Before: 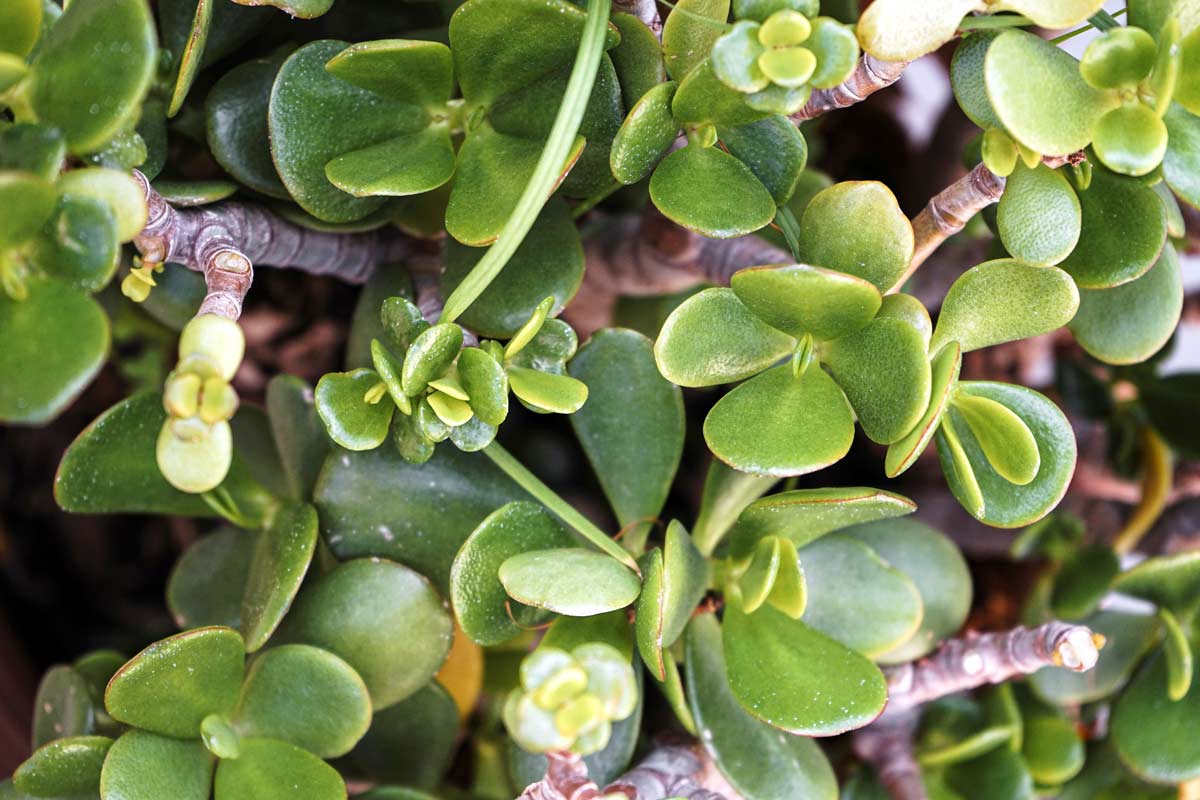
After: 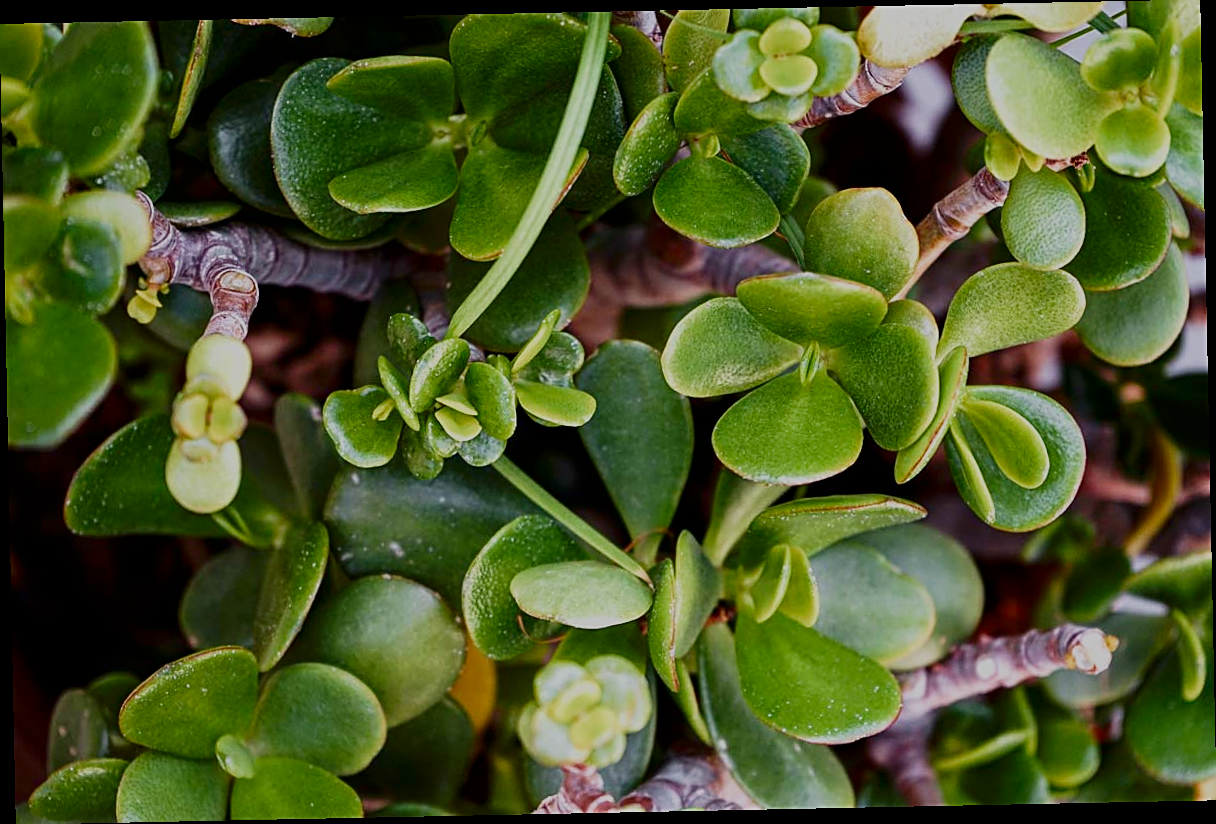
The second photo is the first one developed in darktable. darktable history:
rotate and perspective: rotation -1.17°, automatic cropping off
sharpen: on, module defaults
contrast brightness saturation: contrast 0.1, brightness -0.26, saturation 0.14
filmic rgb: black relative exposure -13 EV, threshold 3 EV, target white luminance 85%, hardness 6.3, latitude 42.11%, contrast 0.858, shadows ↔ highlights balance 8.63%, color science v4 (2020), enable highlight reconstruction true
